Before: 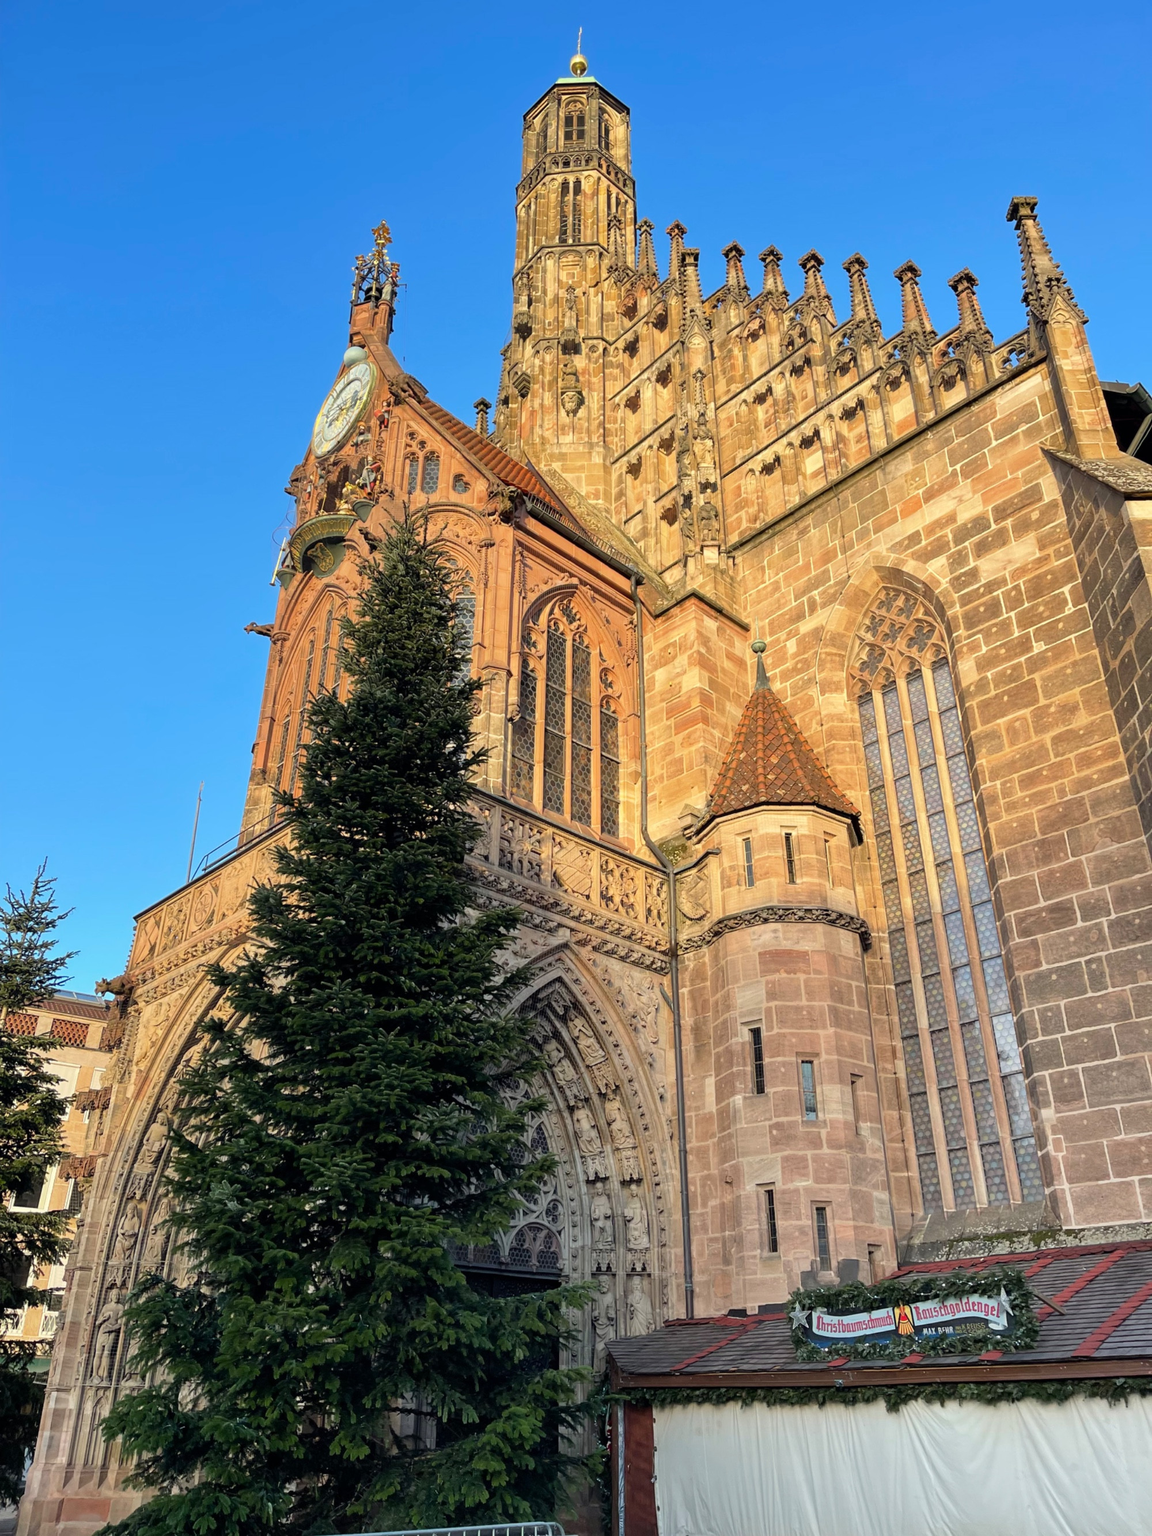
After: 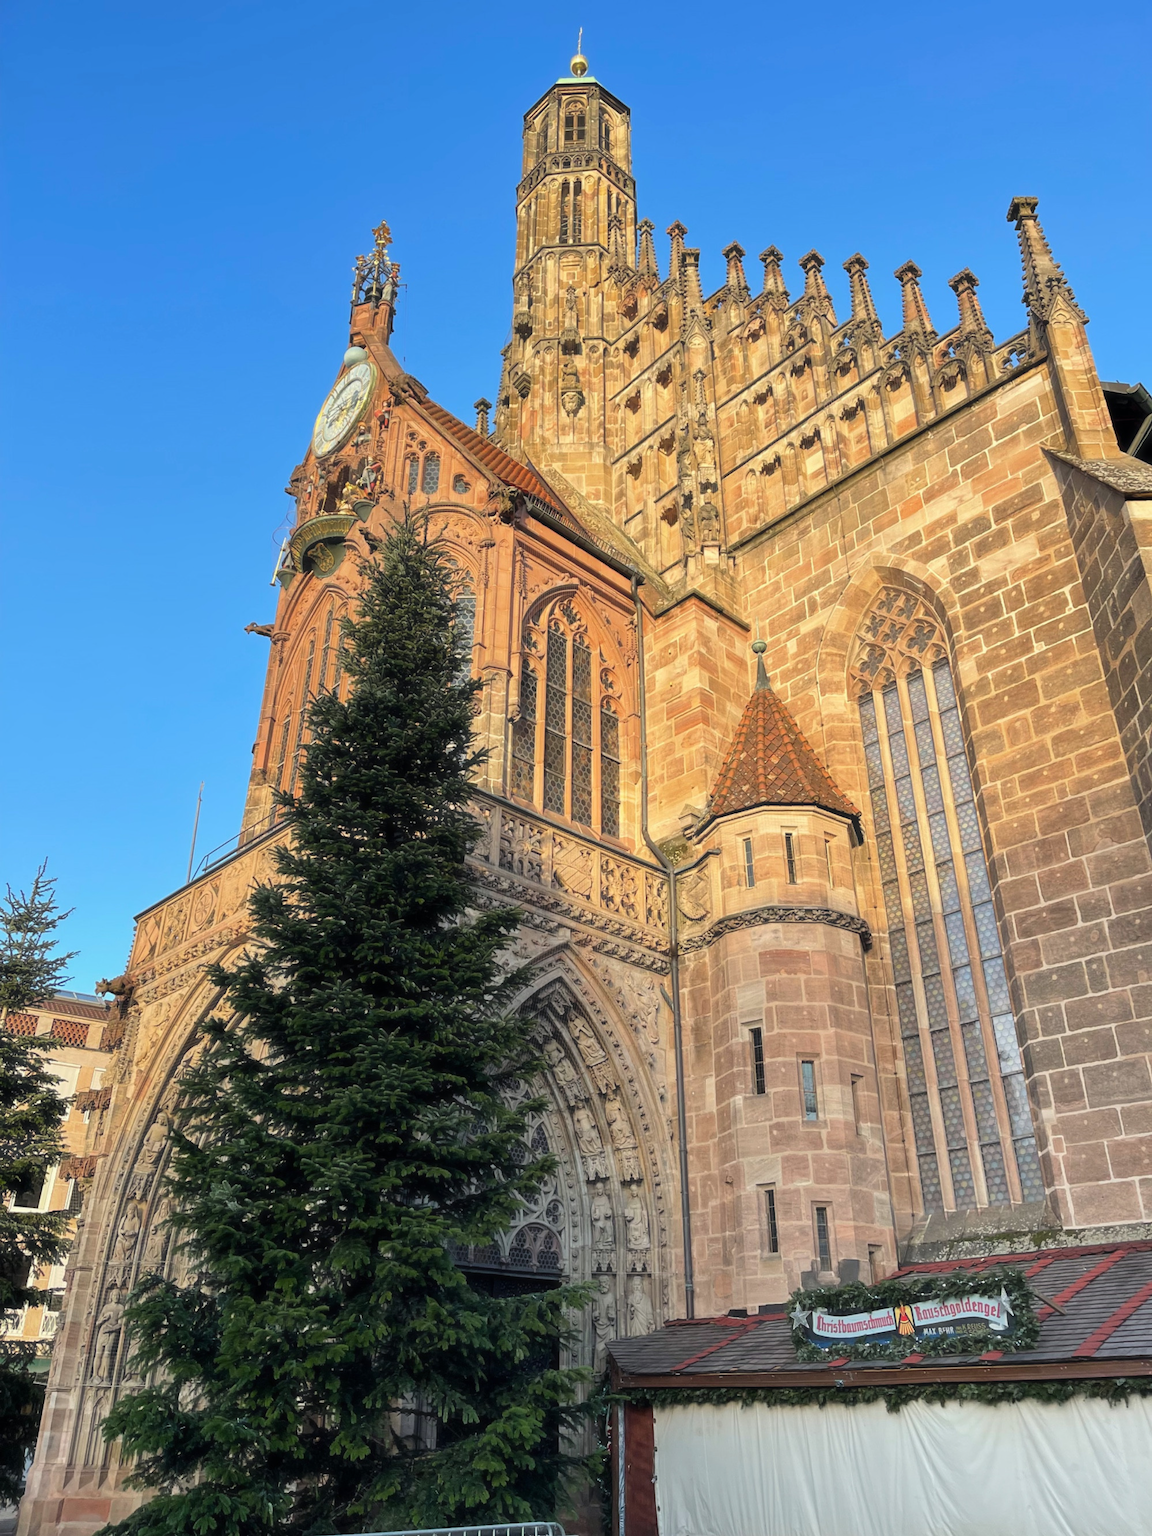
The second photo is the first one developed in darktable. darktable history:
haze removal: strength -0.092, compatibility mode true, adaptive false
